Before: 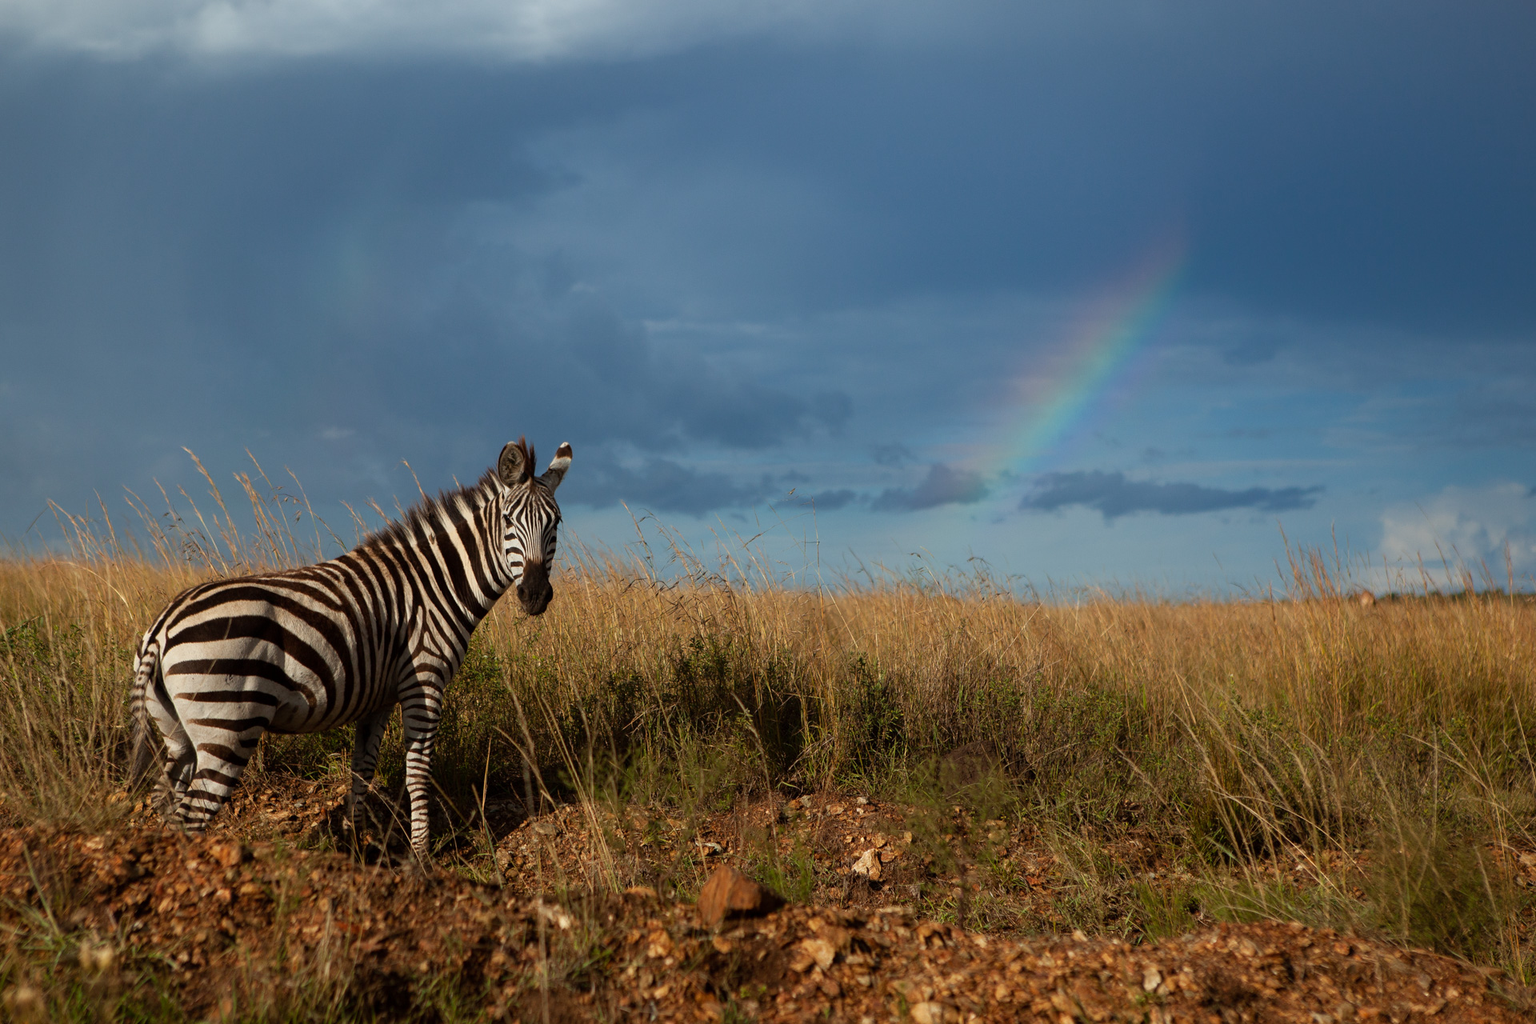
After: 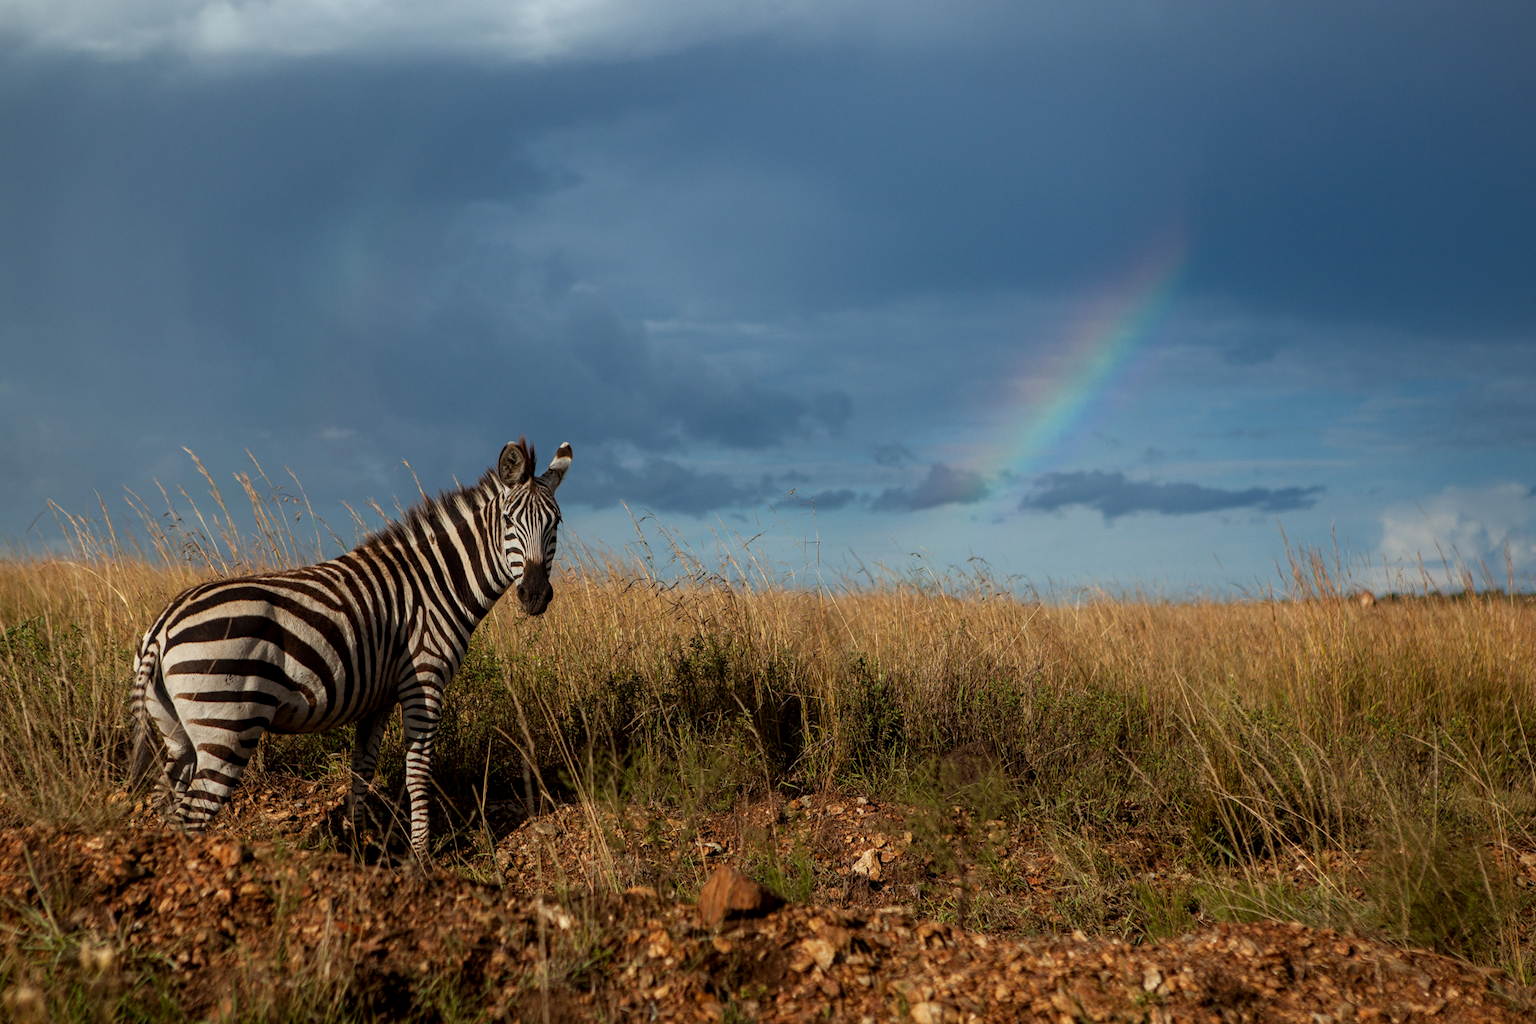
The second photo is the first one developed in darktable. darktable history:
local contrast: on, module defaults
contrast equalizer: octaves 7, y [[0.5, 0.5, 0.468, 0.5, 0.5, 0.5], [0.5 ×6], [0.5 ×6], [0 ×6], [0 ×6]]
tone equalizer: on, module defaults
